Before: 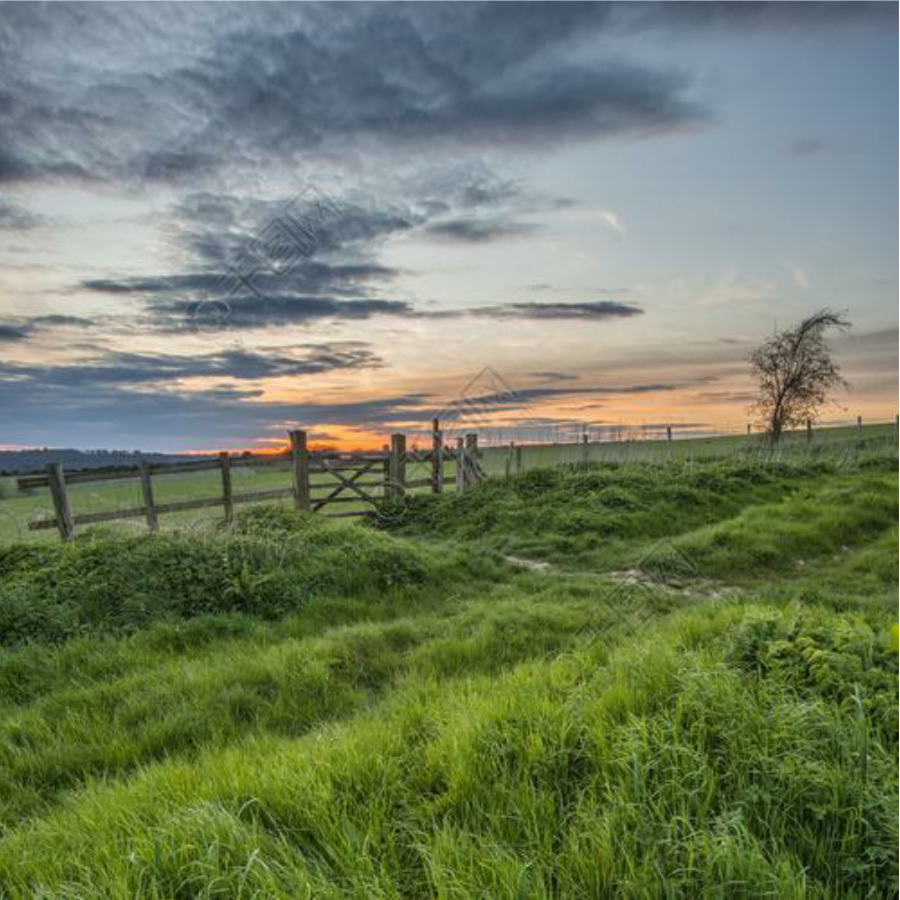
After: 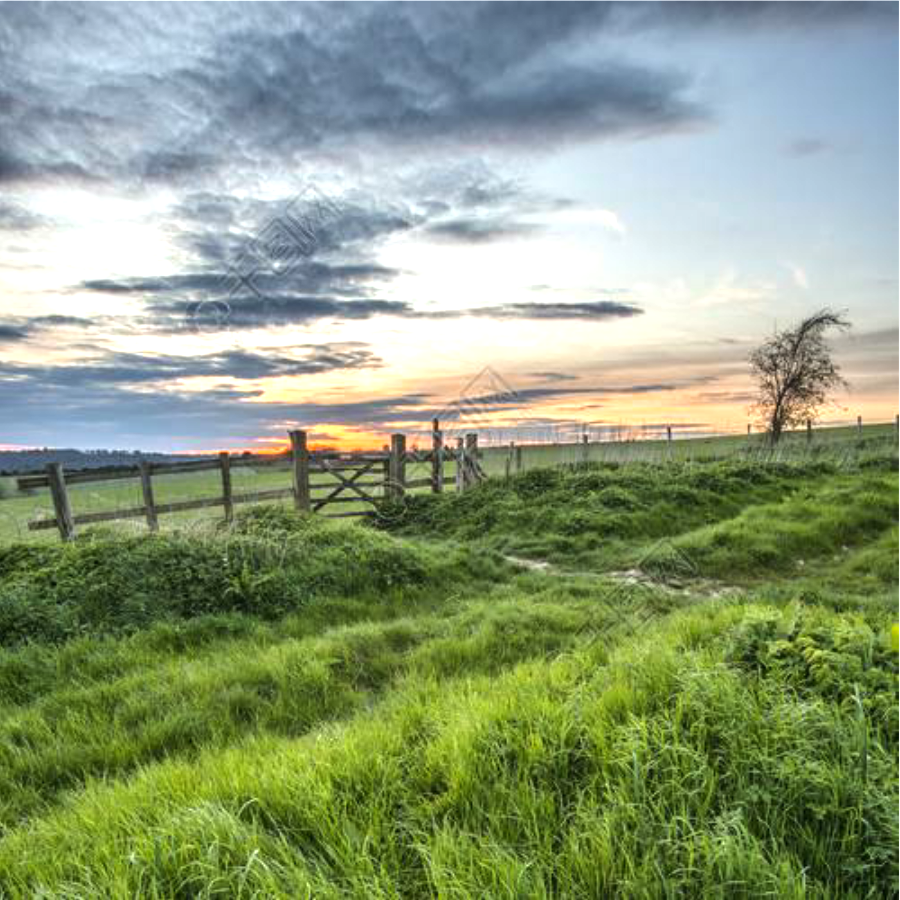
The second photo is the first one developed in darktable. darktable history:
exposure: exposure 0.516 EV, compensate highlight preservation false
tone equalizer: -8 EV -0.451 EV, -7 EV -0.417 EV, -6 EV -0.368 EV, -5 EV -0.262 EV, -3 EV 0.195 EV, -2 EV 0.32 EV, -1 EV 0.407 EV, +0 EV 0.388 EV, edges refinement/feathering 500, mask exposure compensation -1.57 EV, preserve details no
